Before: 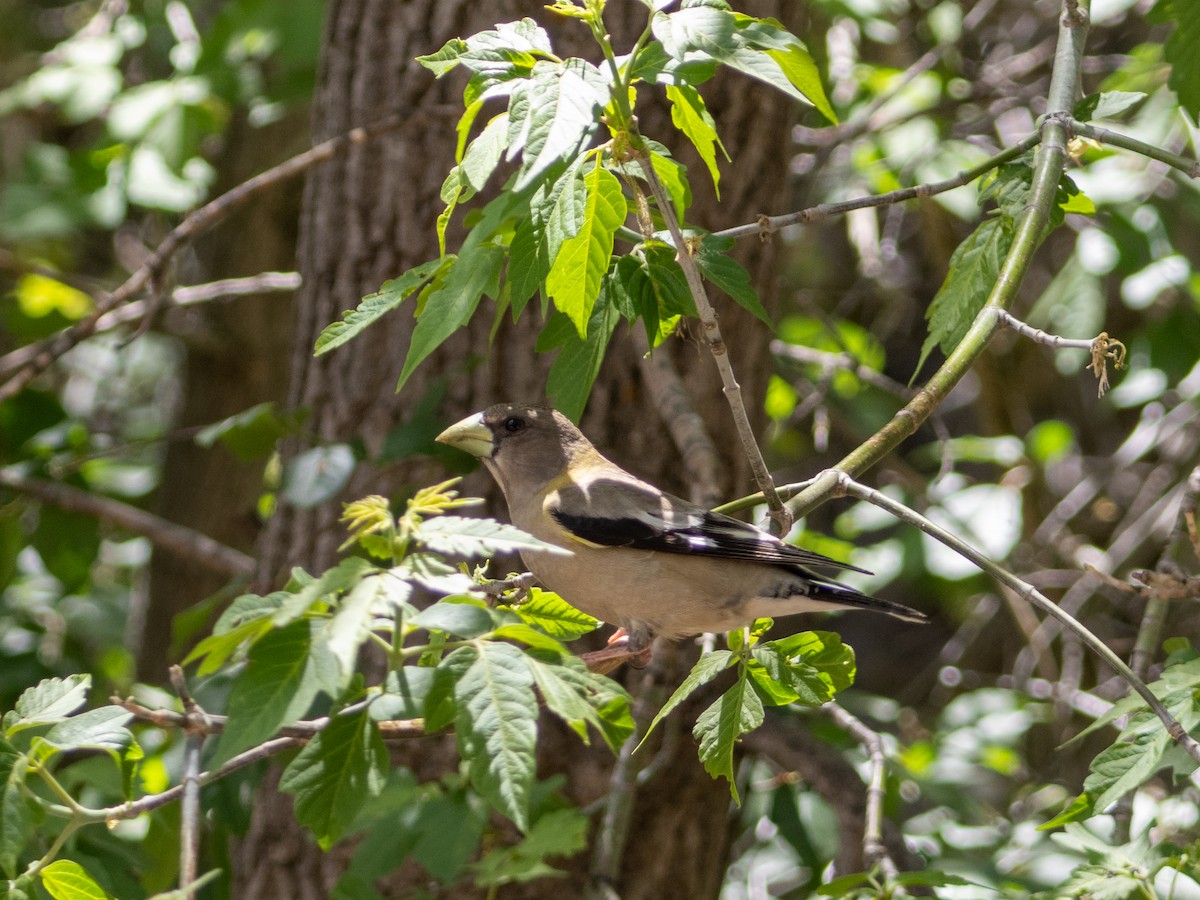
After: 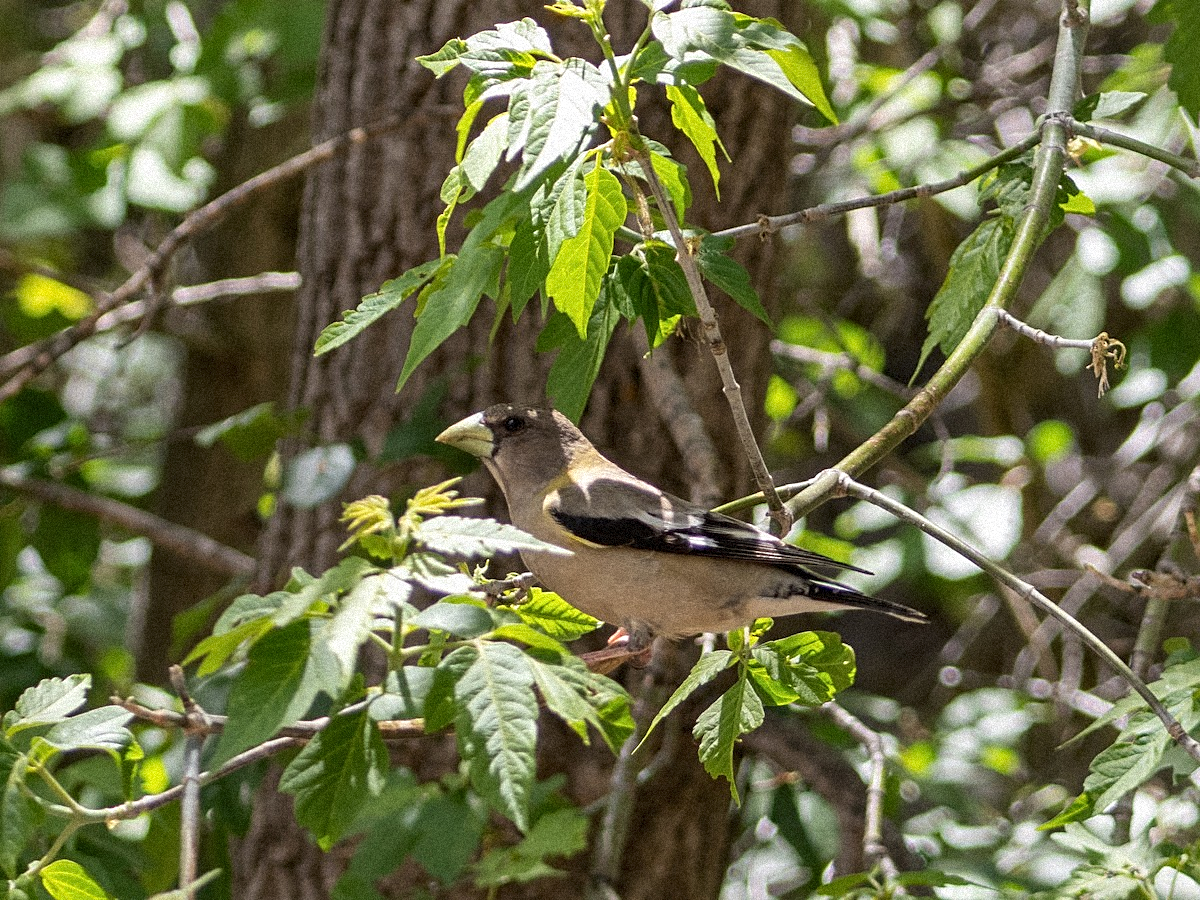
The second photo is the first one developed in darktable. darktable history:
local contrast: mode bilateral grid, contrast 20, coarseness 50, detail 120%, midtone range 0.2
sharpen: on, module defaults
grain: coarseness 9.38 ISO, strength 34.99%, mid-tones bias 0%
